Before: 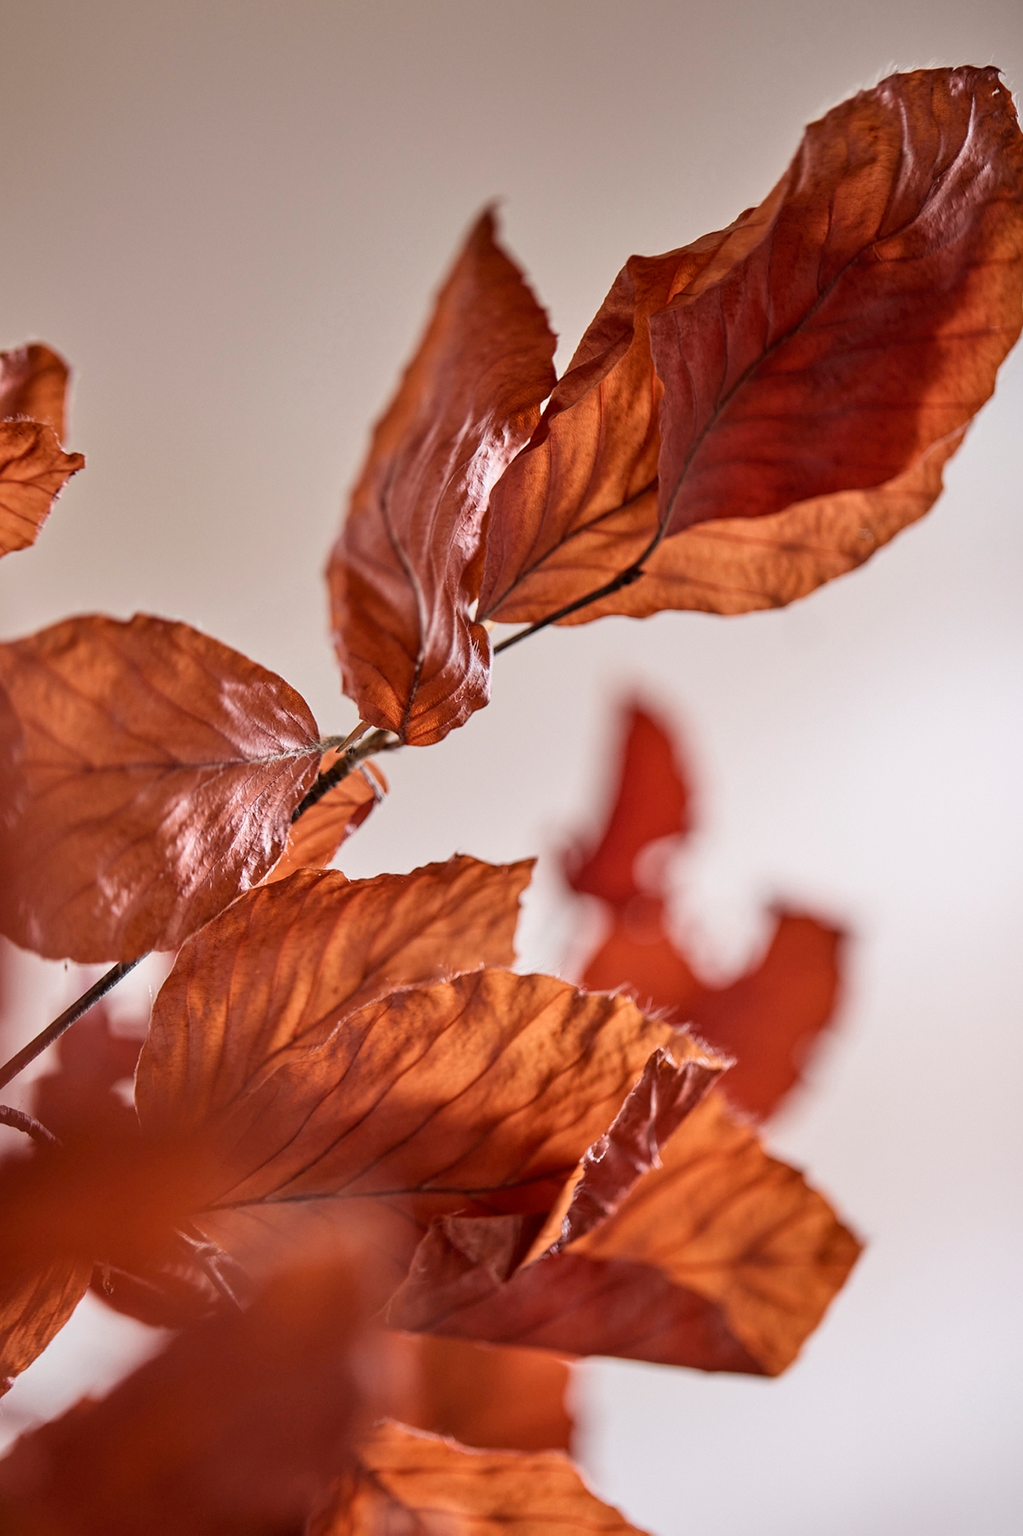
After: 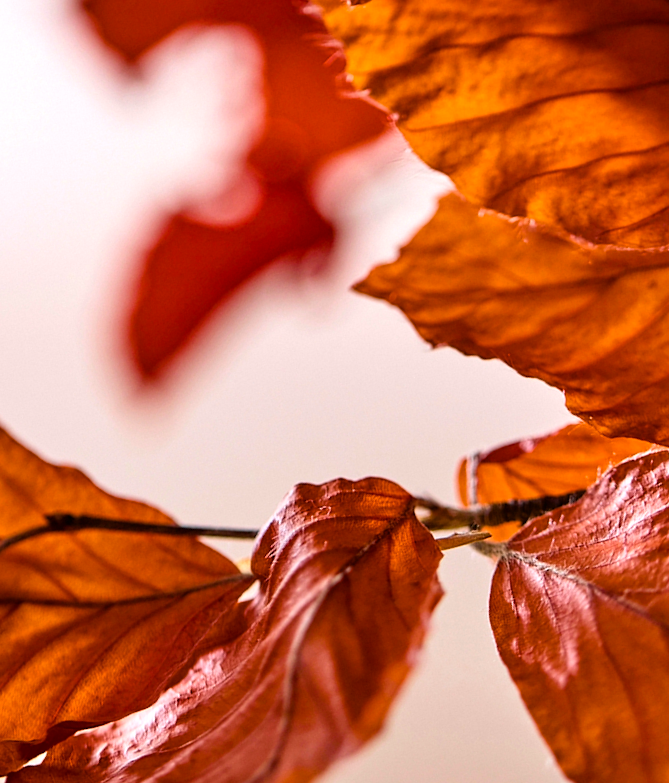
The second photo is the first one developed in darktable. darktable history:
exposure: exposure 0.299 EV, compensate exposure bias true, compensate highlight preservation false
crop and rotate: angle 147.29°, left 9.108%, top 15.601%, right 4.502%, bottom 17.038%
color balance rgb: shadows lift › hue 87.88°, power › luminance -9.024%, linear chroma grading › global chroma 15.309%, perceptual saturation grading › global saturation 30.812%, global vibrance 20%
